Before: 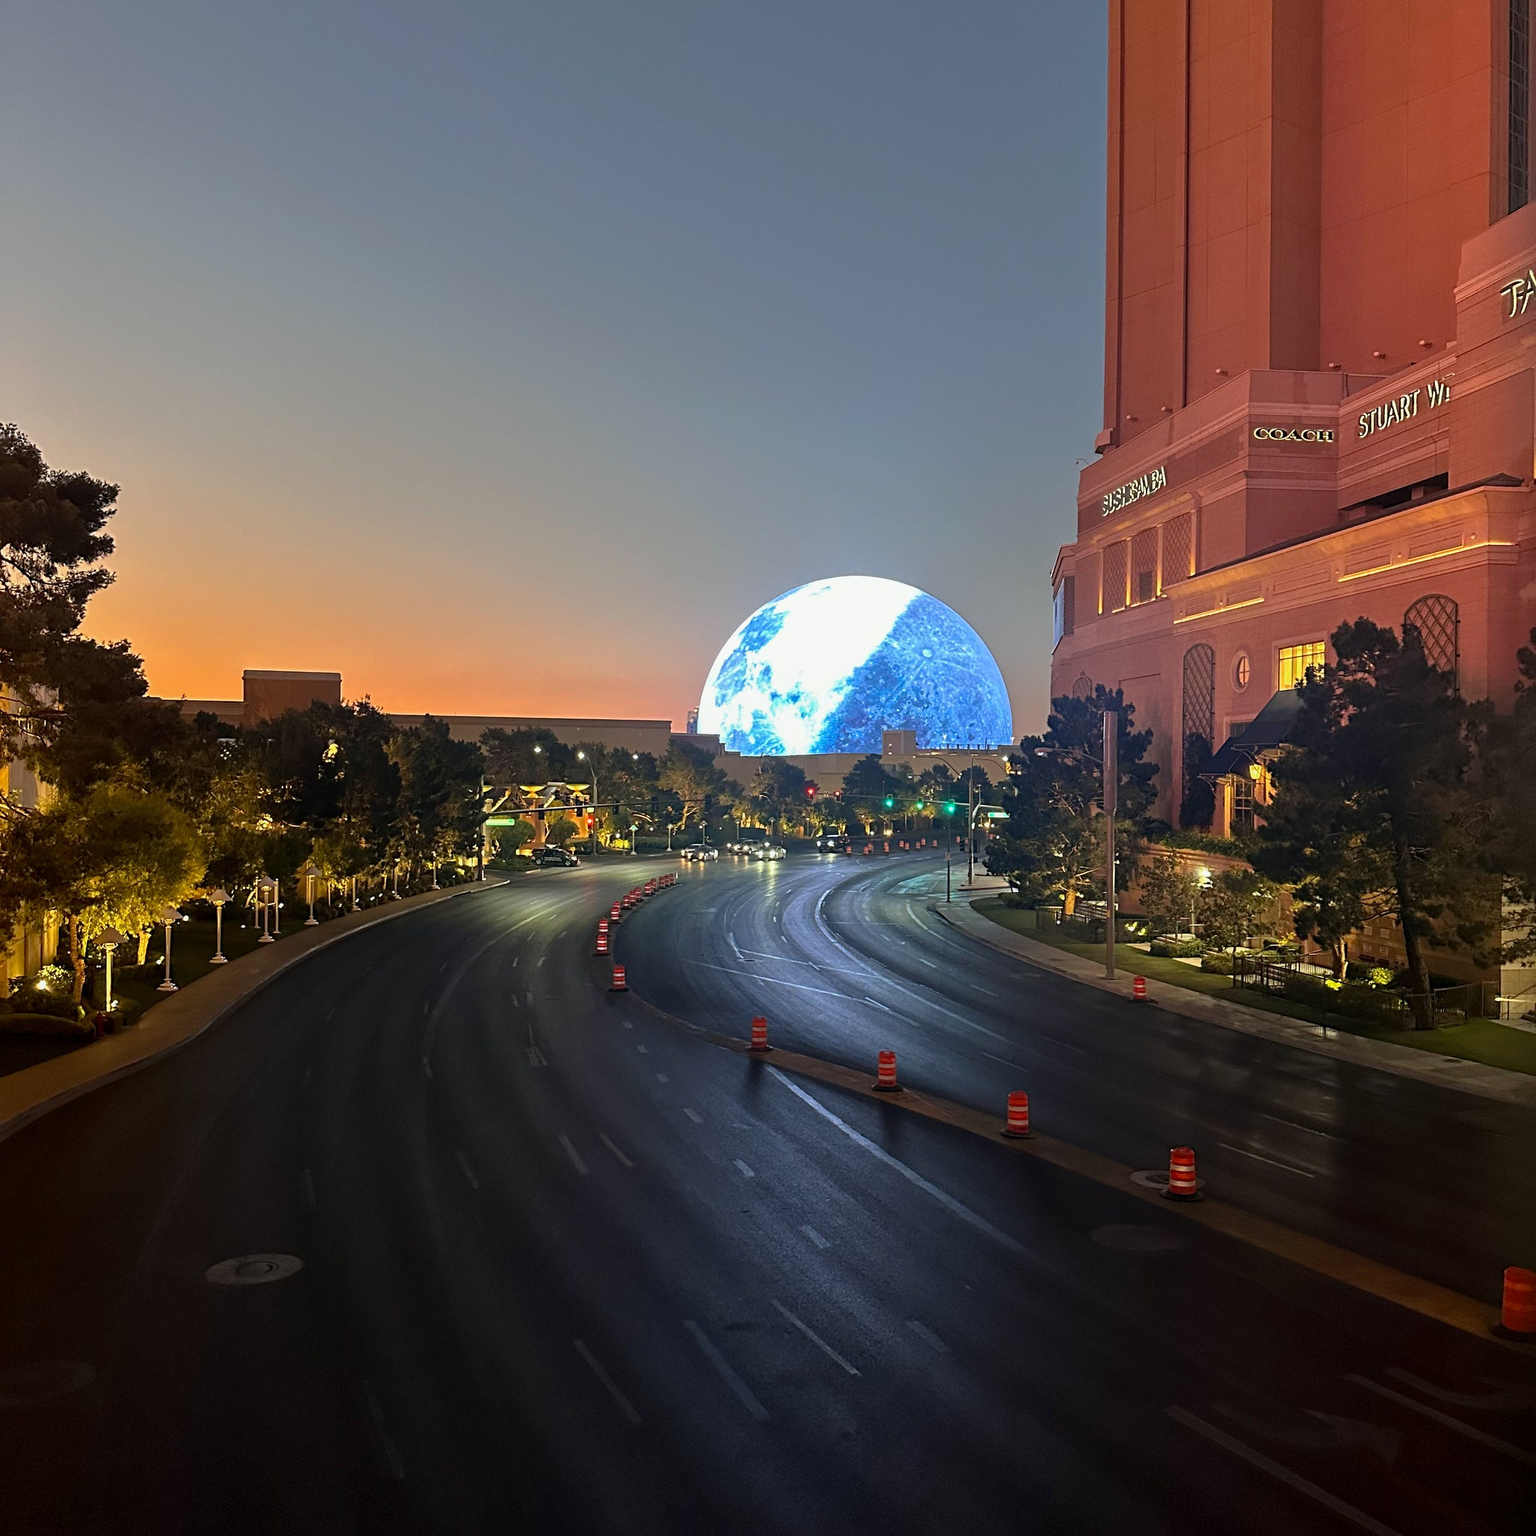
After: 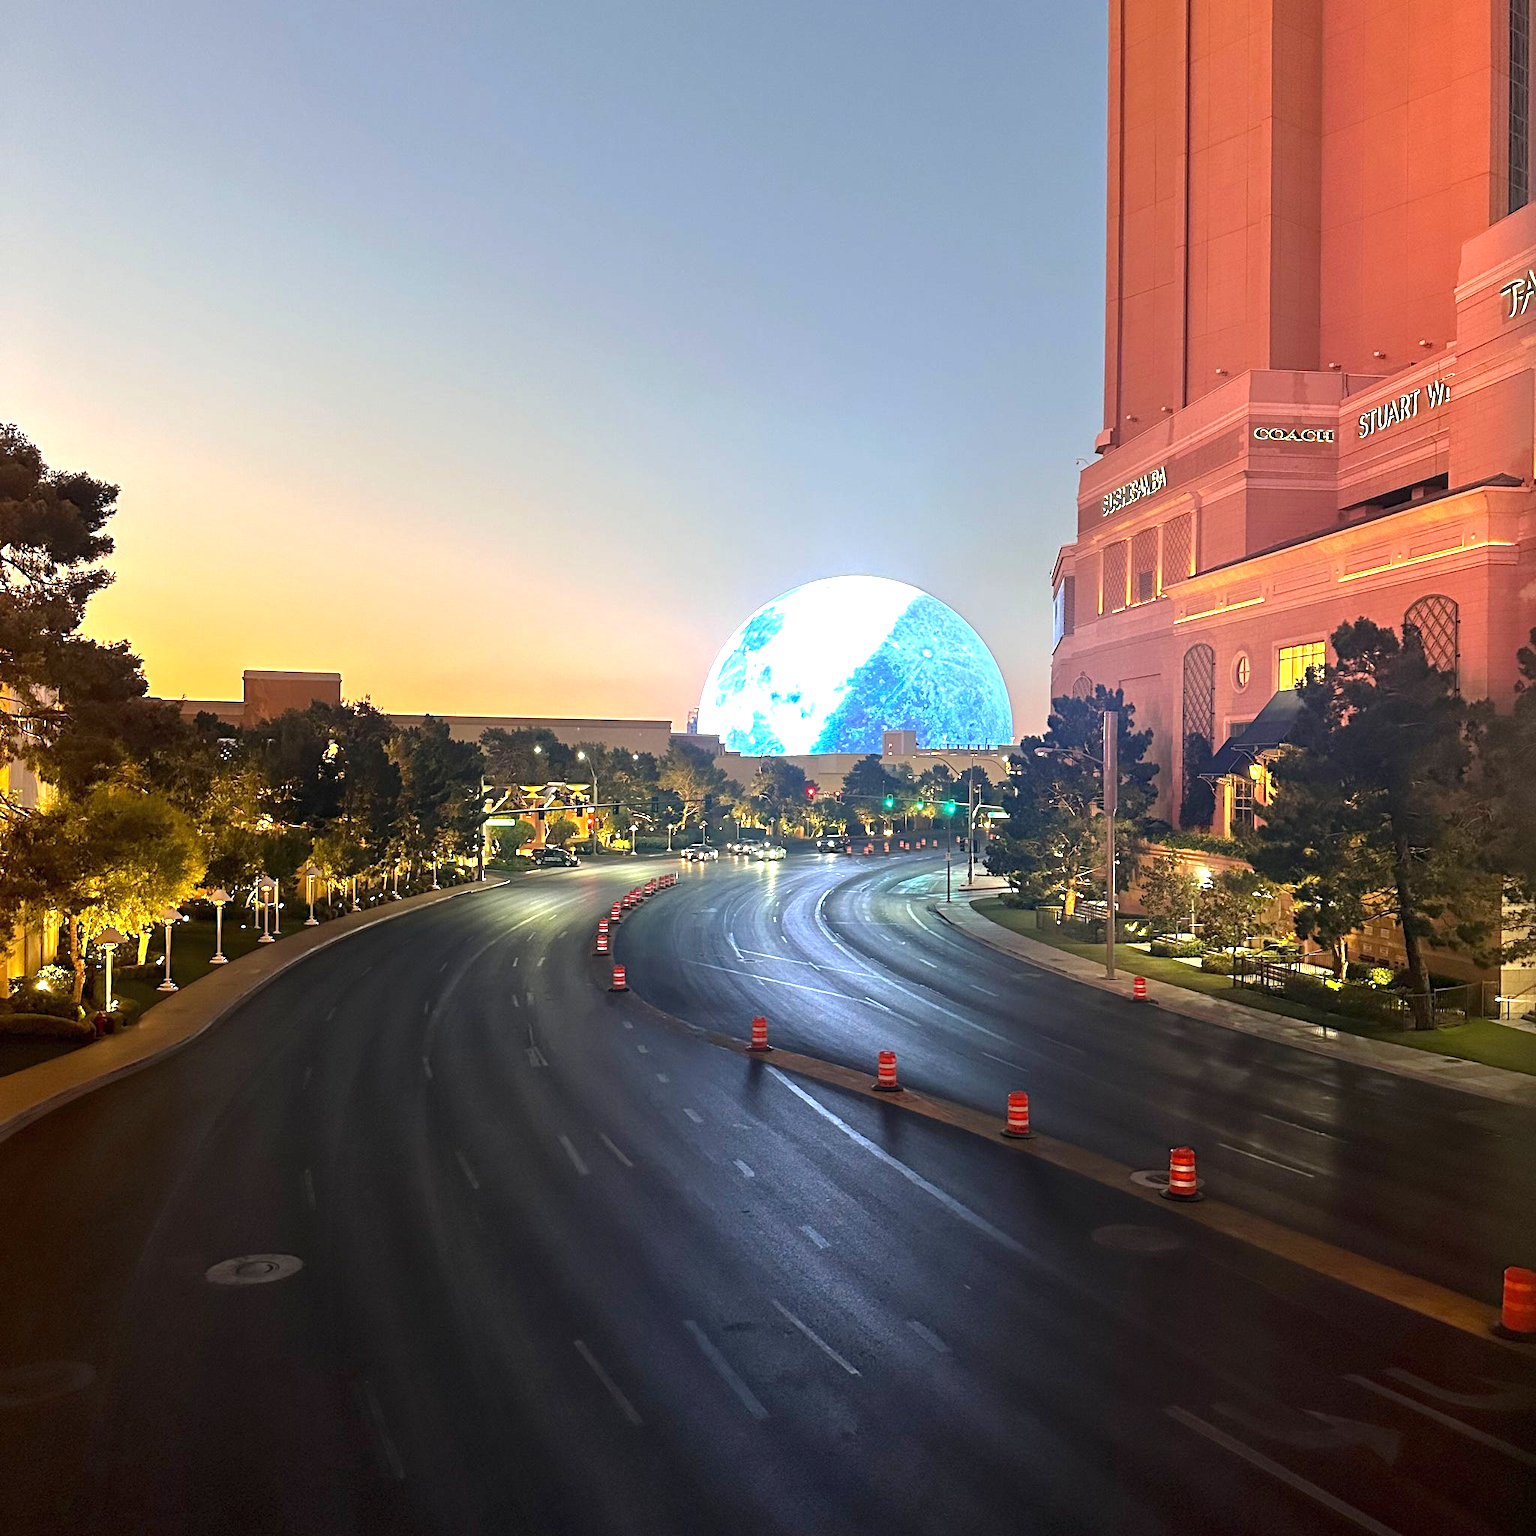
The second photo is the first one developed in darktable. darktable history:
color correction: highlights b* -0.021
exposure: black level correction 0, exposure 1.199 EV, compensate highlight preservation false
